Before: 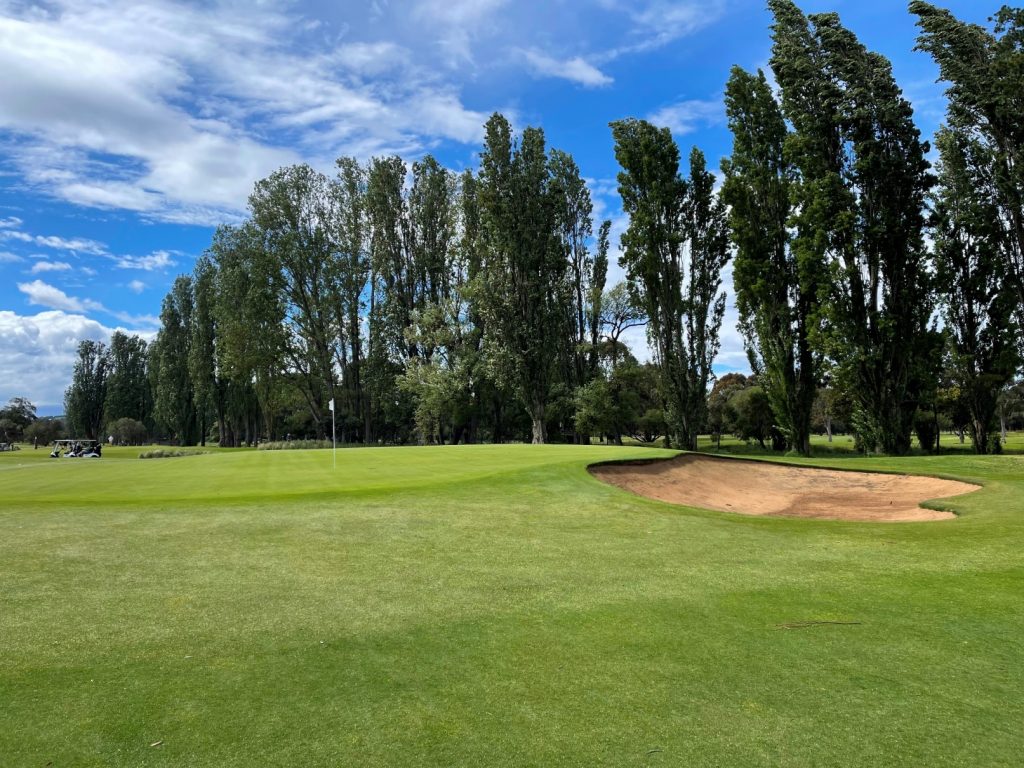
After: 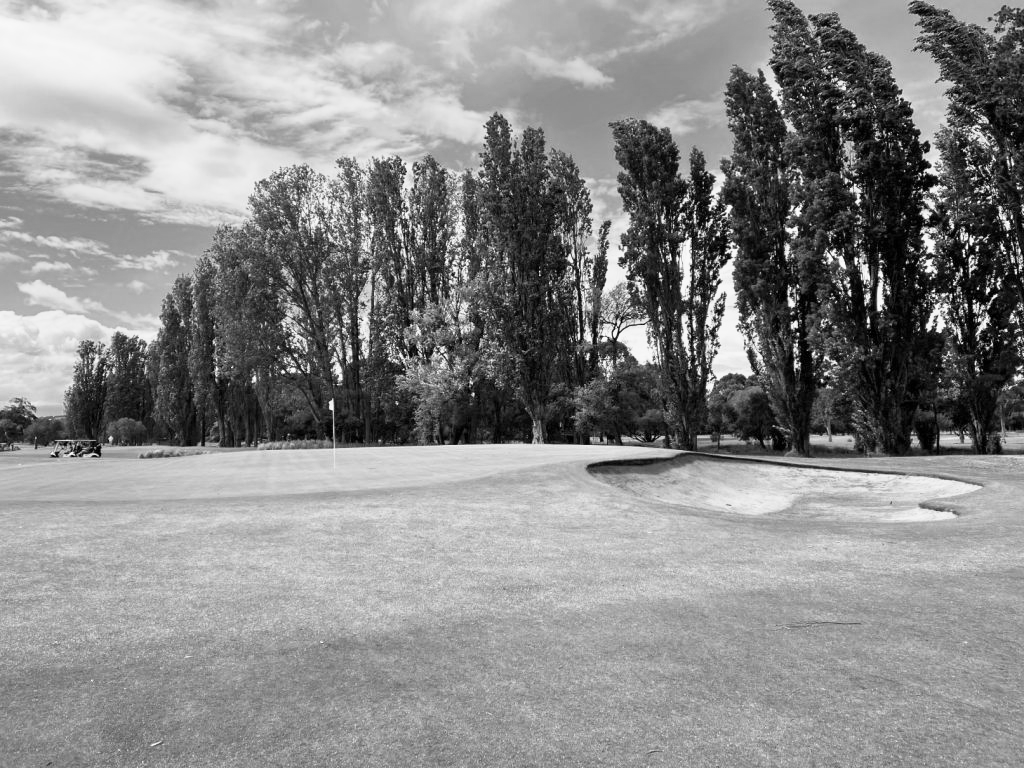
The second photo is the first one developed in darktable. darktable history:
monochrome: a -6.99, b 35.61, size 1.4
base curve: curves: ch0 [(0, 0) (0.557, 0.834) (1, 1)]
